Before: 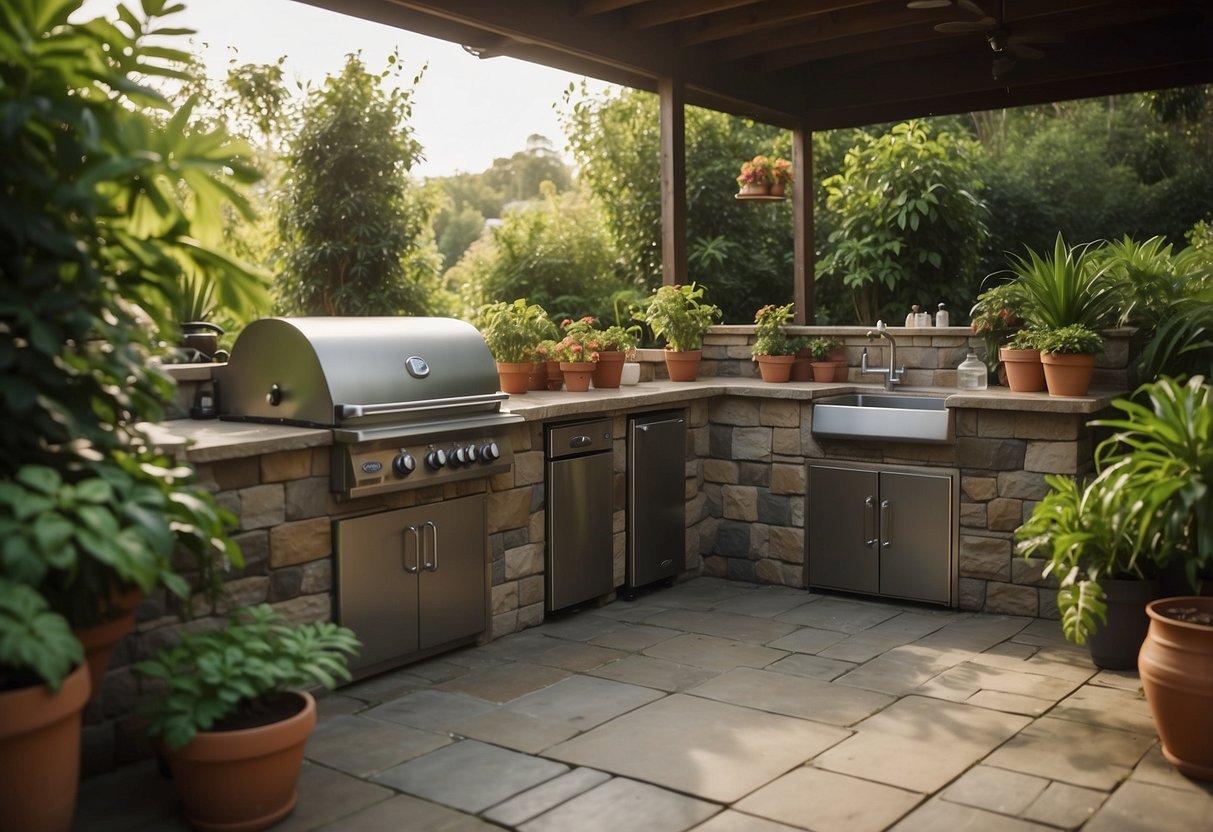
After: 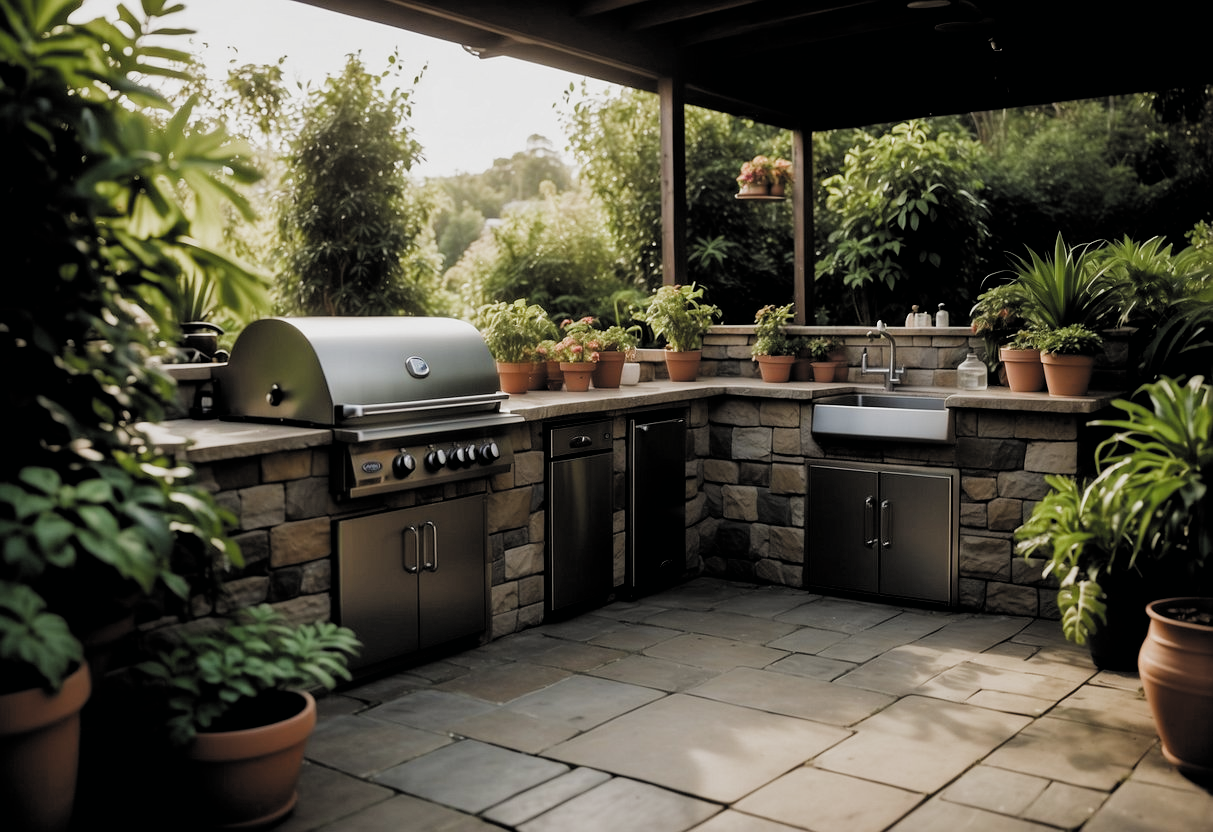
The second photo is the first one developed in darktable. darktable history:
filmic rgb: black relative exposure -3.72 EV, white relative exposure 2.75 EV, dynamic range scaling -4.76%, hardness 3.05, color science v5 (2021), contrast in shadows safe, contrast in highlights safe
